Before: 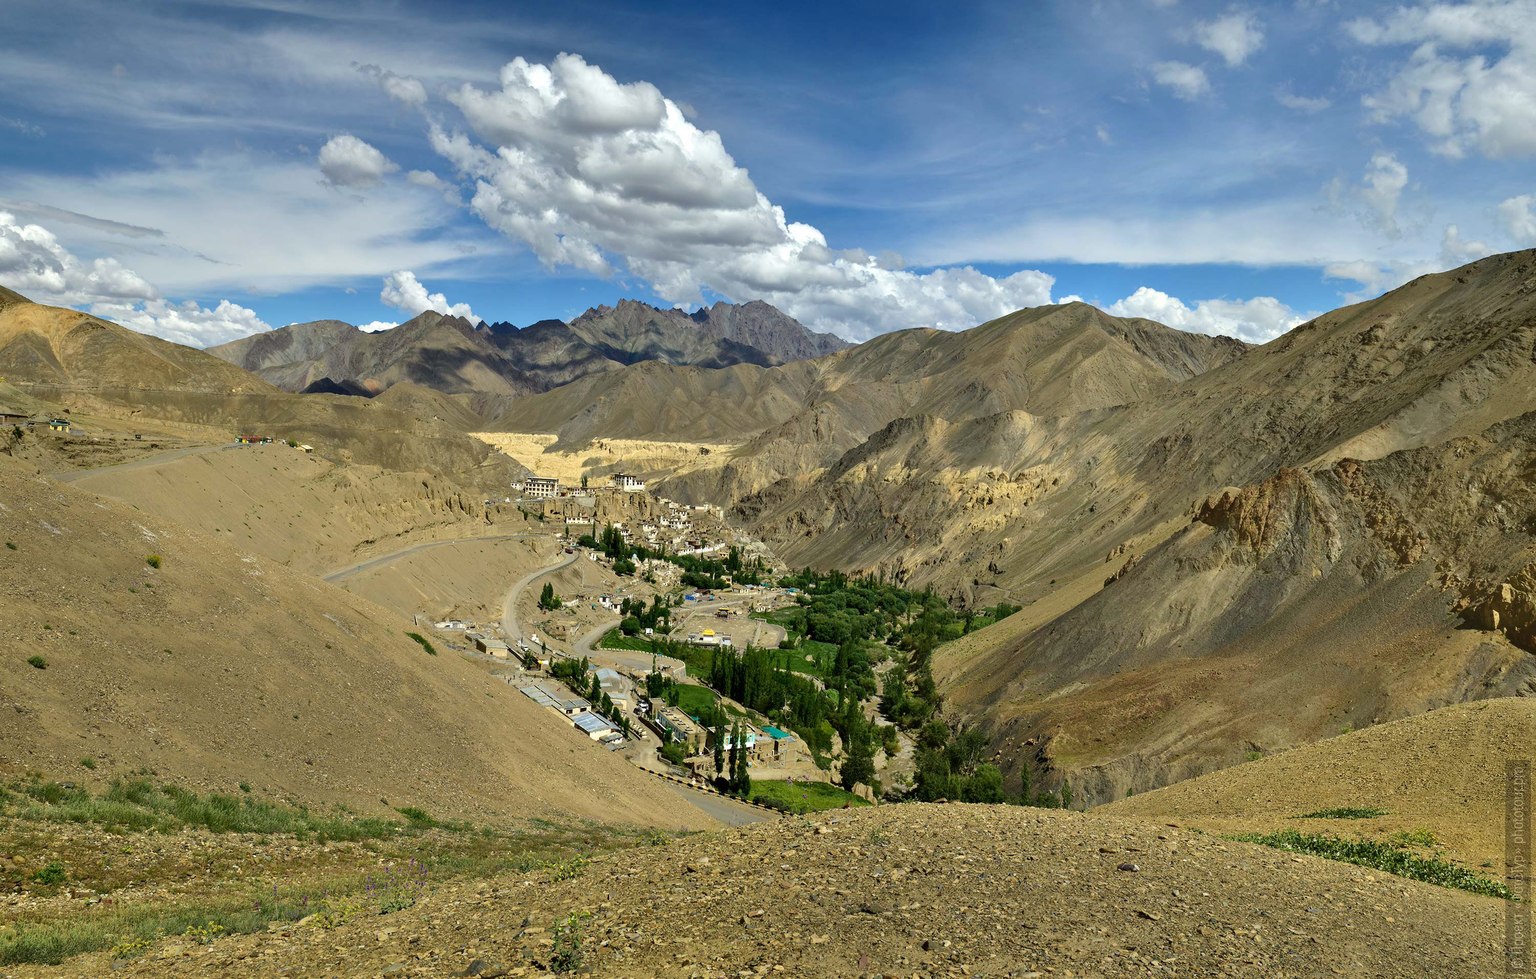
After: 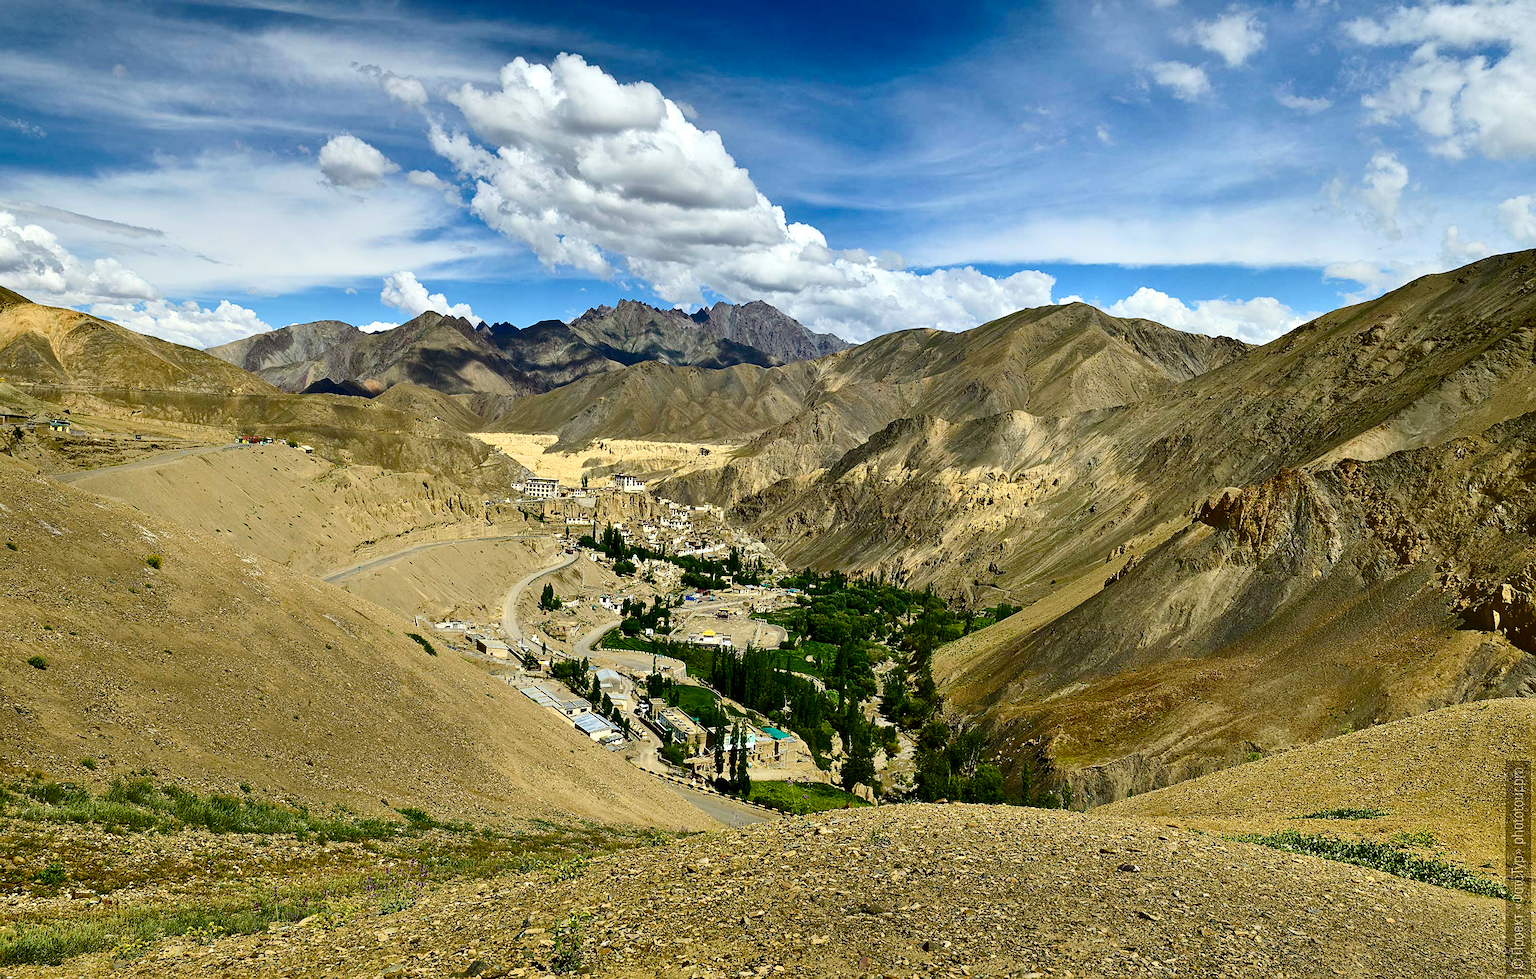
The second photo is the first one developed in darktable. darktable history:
color balance rgb: perceptual saturation grading › global saturation 27.261%, perceptual saturation grading › highlights -27.726%, perceptual saturation grading › mid-tones 15.45%, perceptual saturation grading › shadows 32.873%
sharpen: radius 1.964
contrast brightness saturation: contrast 0.286
